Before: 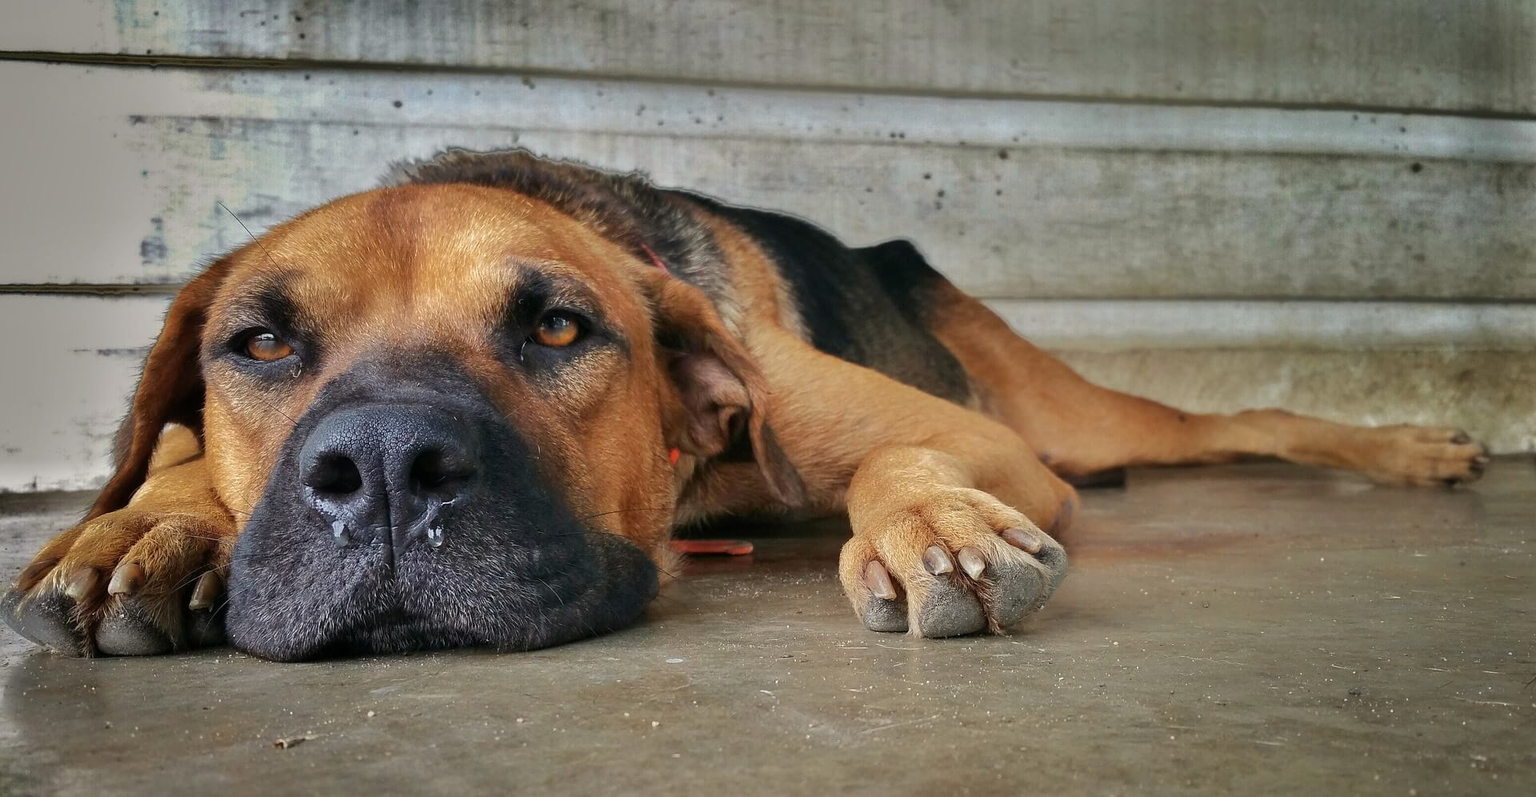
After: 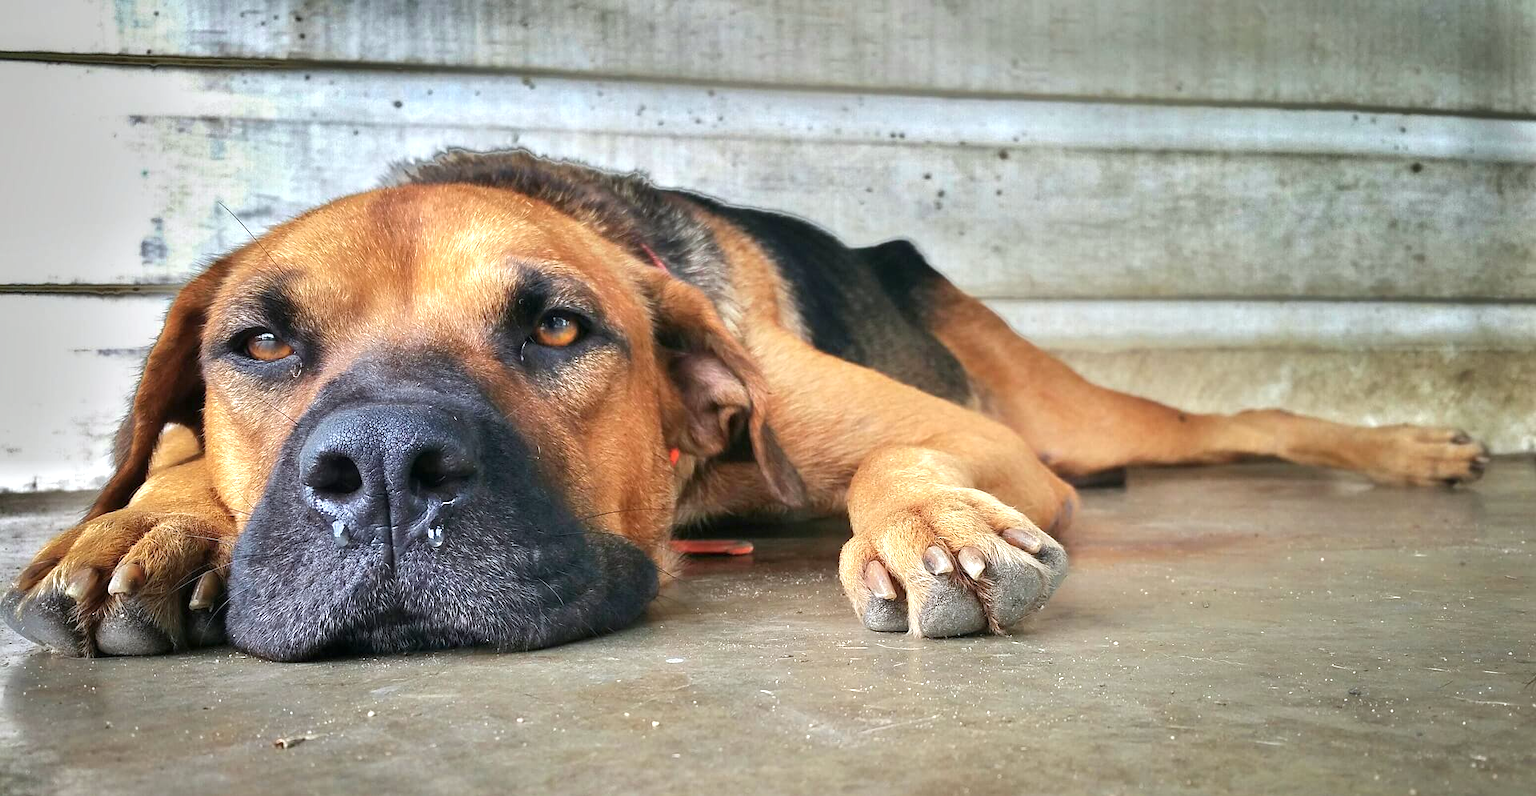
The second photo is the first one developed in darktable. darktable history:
color calibration: x 0.355, y 0.367, temperature 4700.38 K
exposure: black level correction 0, exposure 0.9 EV, compensate exposure bias true, compensate highlight preservation false
